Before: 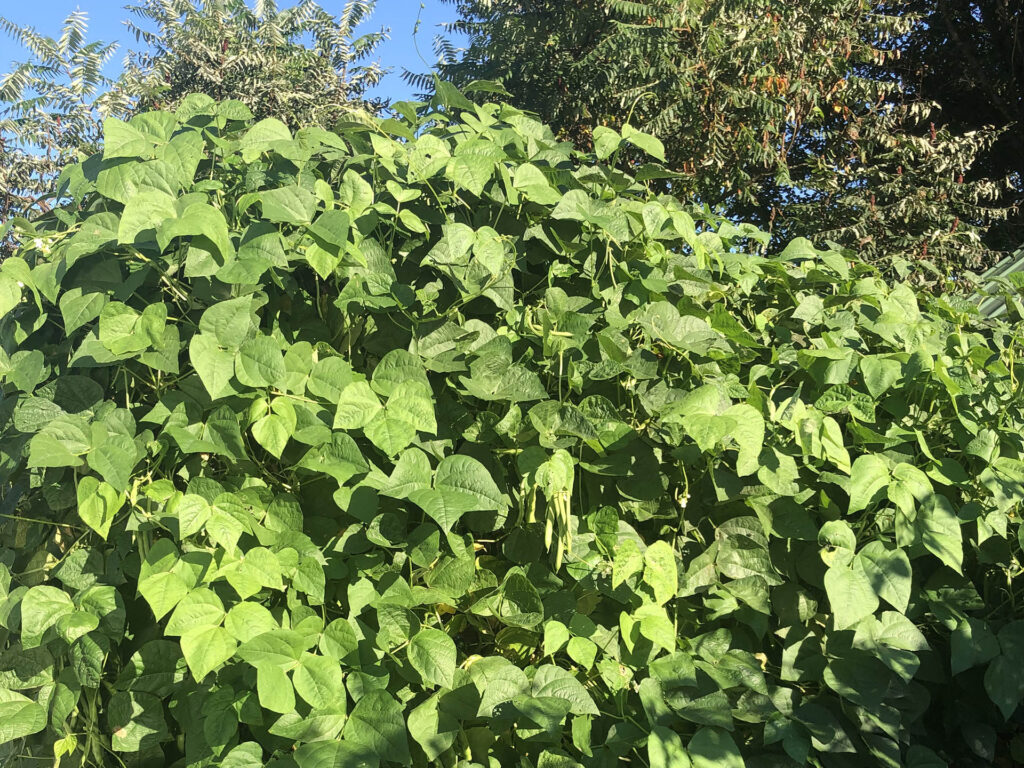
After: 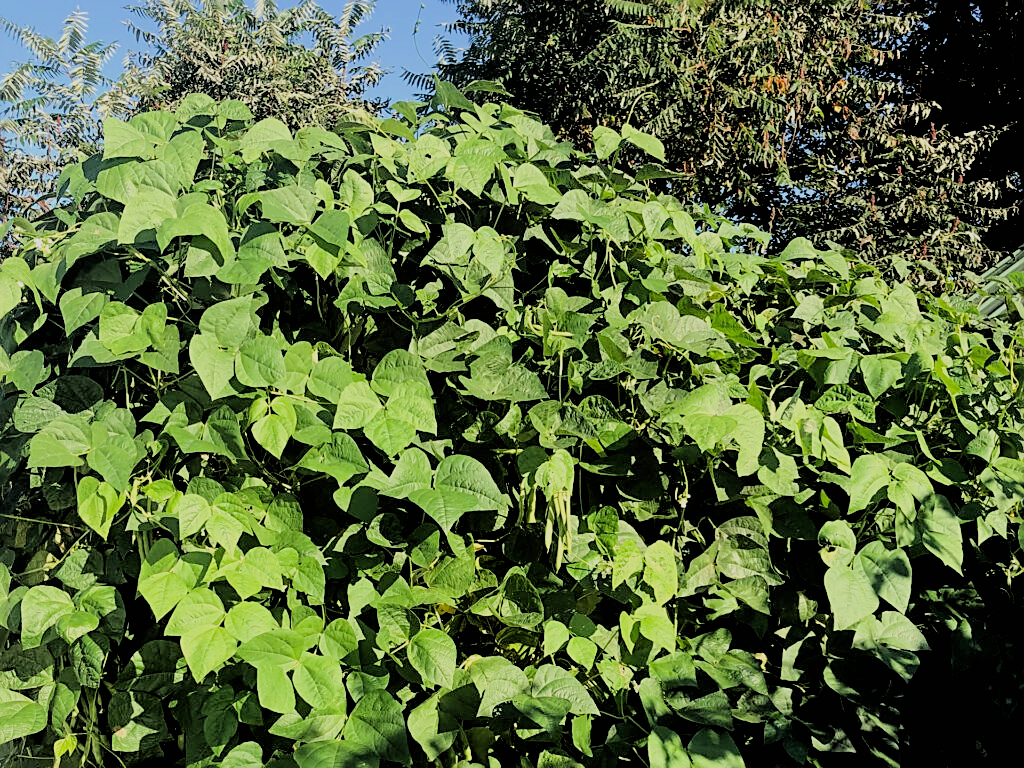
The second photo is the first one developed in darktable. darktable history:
sharpen: on, module defaults
filmic rgb: black relative exposure -2.76 EV, white relative exposure 4.56 EV, hardness 1.68, contrast 1.263
